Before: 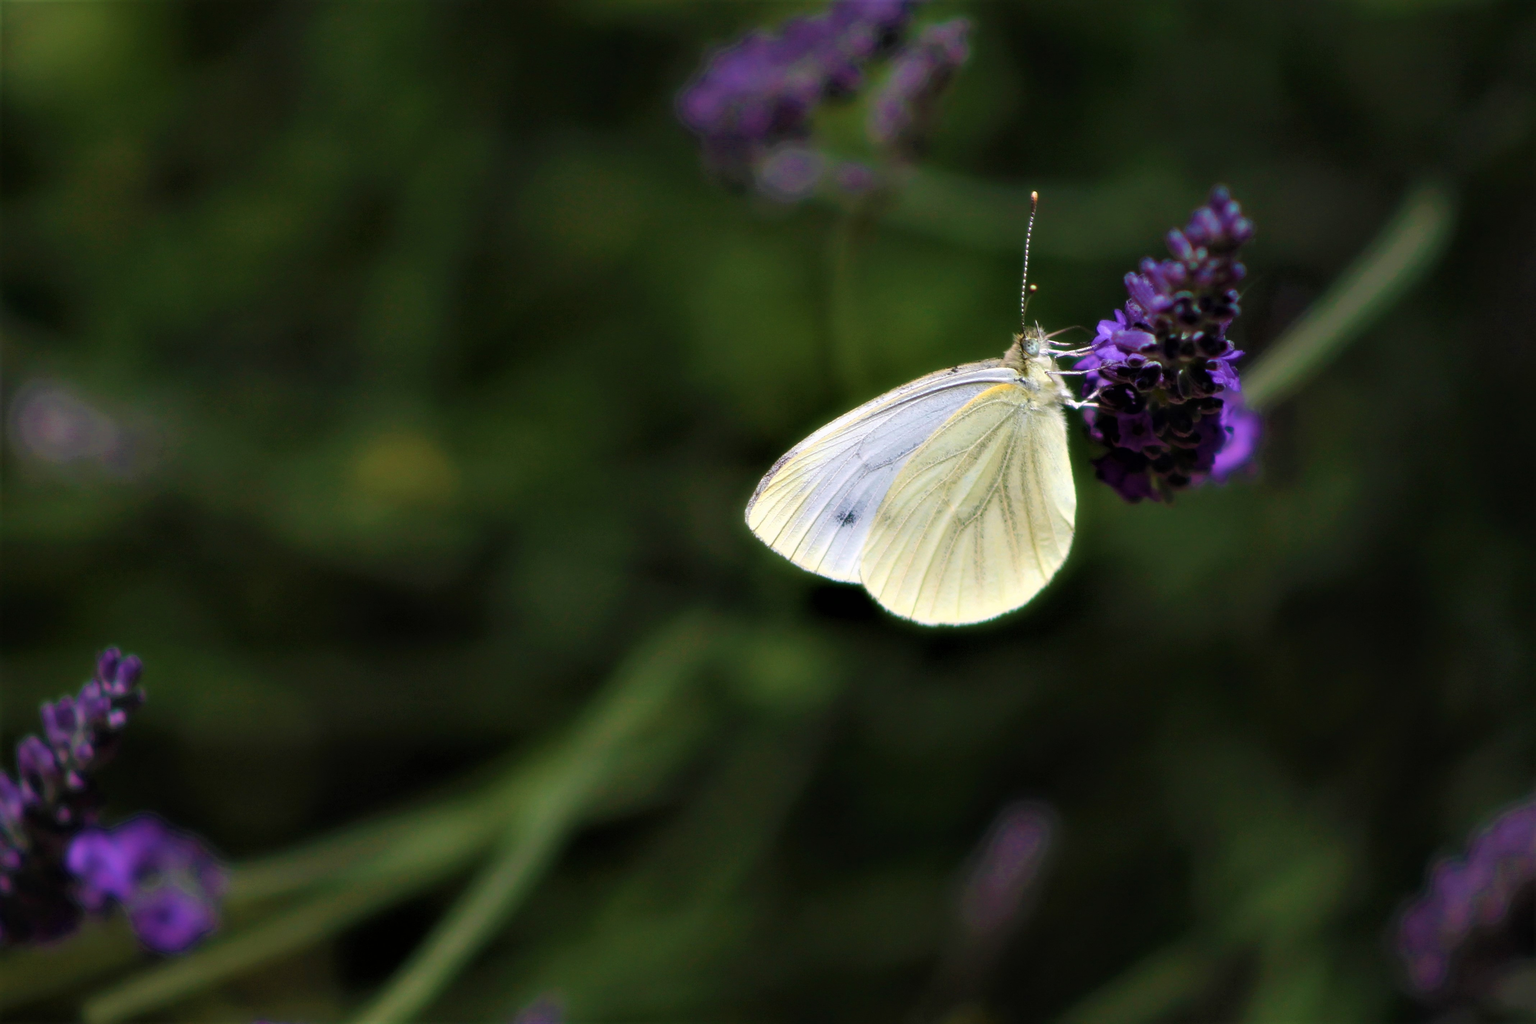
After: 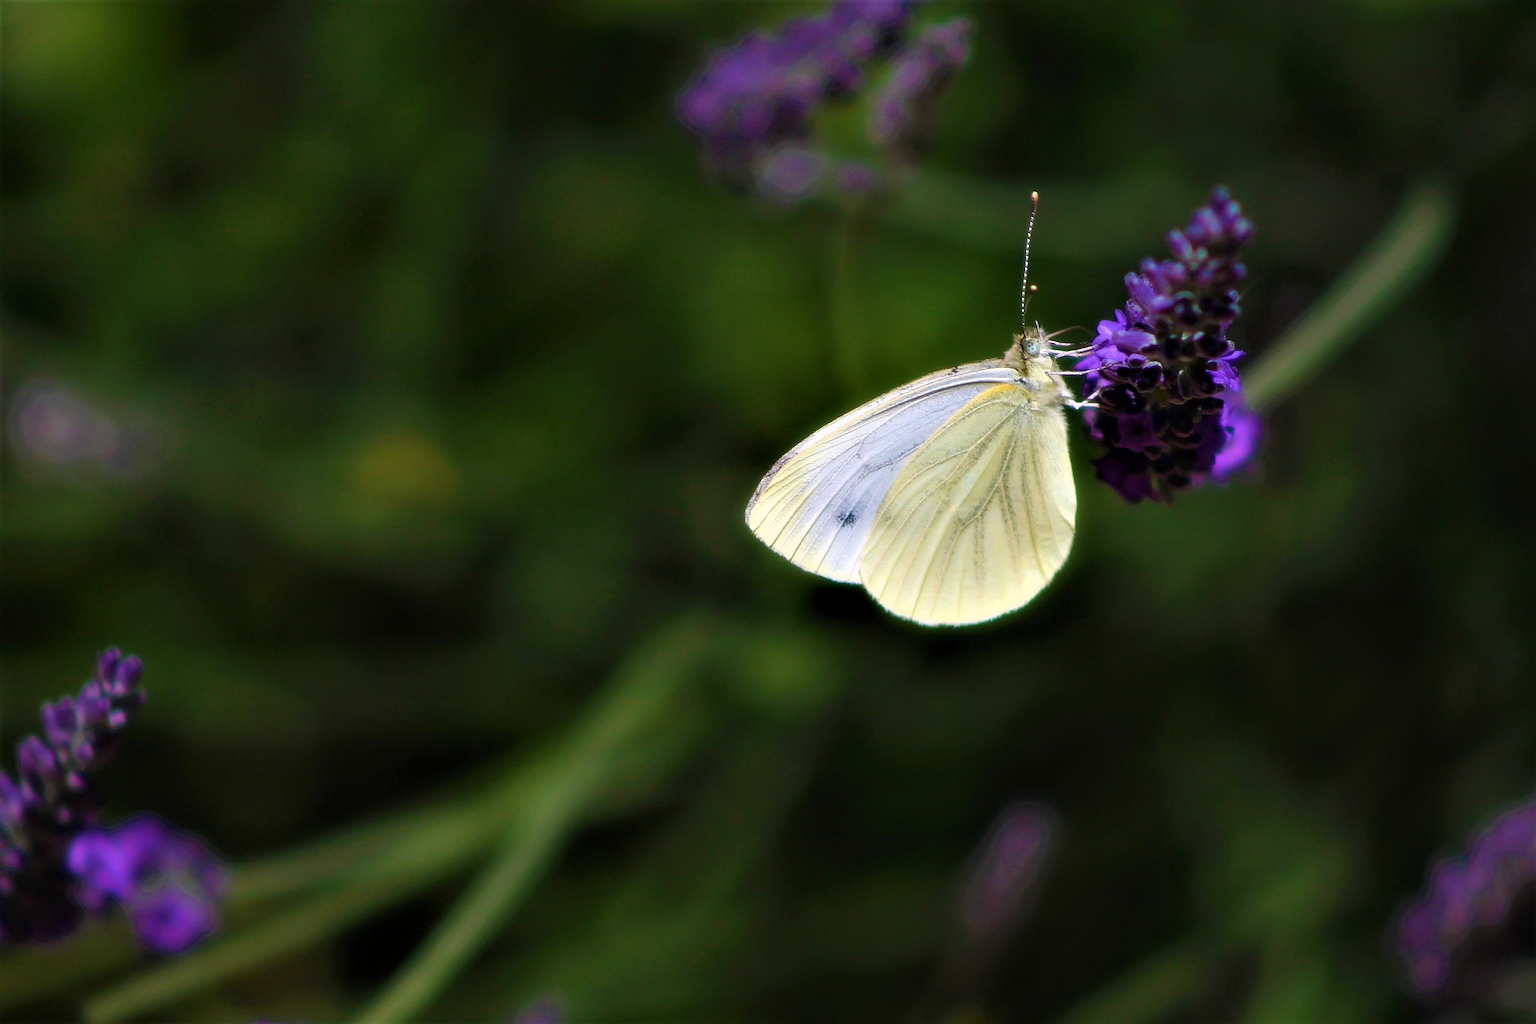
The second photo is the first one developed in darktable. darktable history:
sharpen: on, module defaults
color zones: curves: ch0 [(0, 0.447) (0.184, 0.543) (0.323, 0.476) (0.429, 0.445) (0.571, 0.443) (0.714, 0.451) (0.857, 0.452) (1, 0.447)]; ch1 [(0, 0.464) (0.176, 0.46) (0.287, 0.177) (0.429, 0.002) (0.571, 0) (0.714, 0) (0.857, 0) (1, 0.464)], mix -123.15%
levels: mode automatic, levels [0, 0.281, 0.562]
